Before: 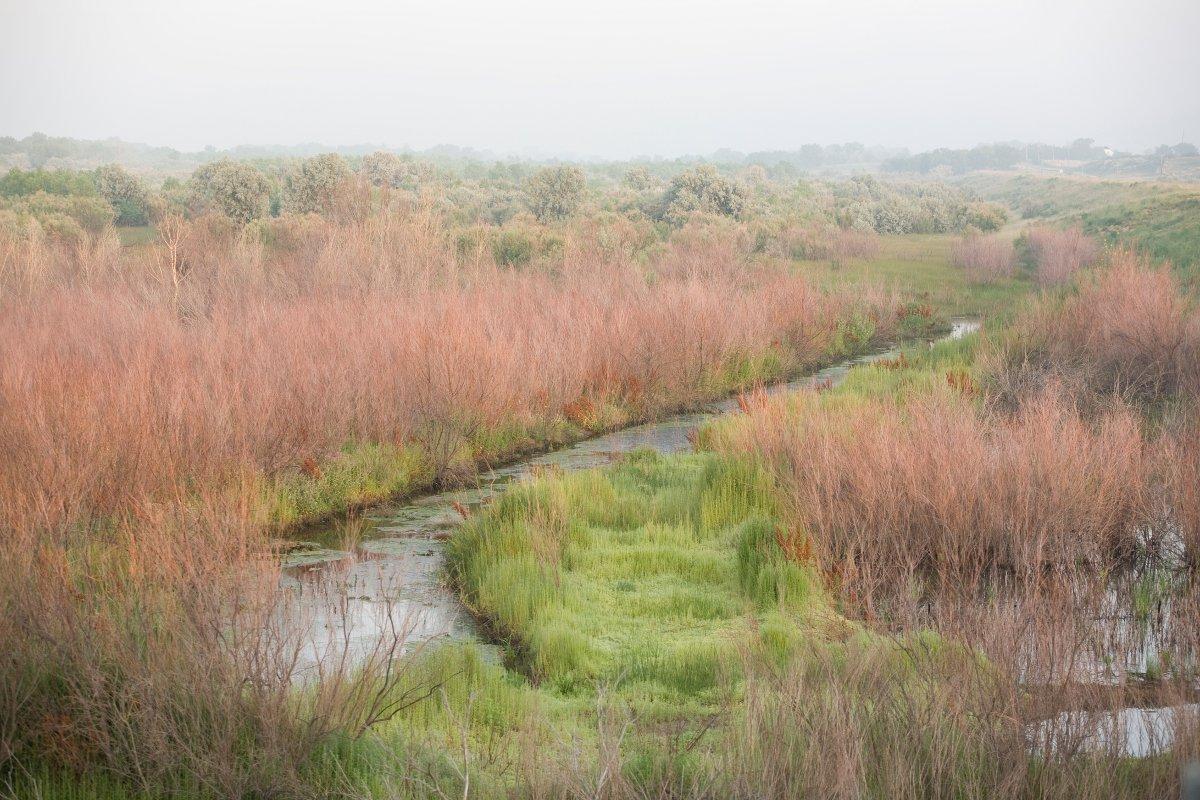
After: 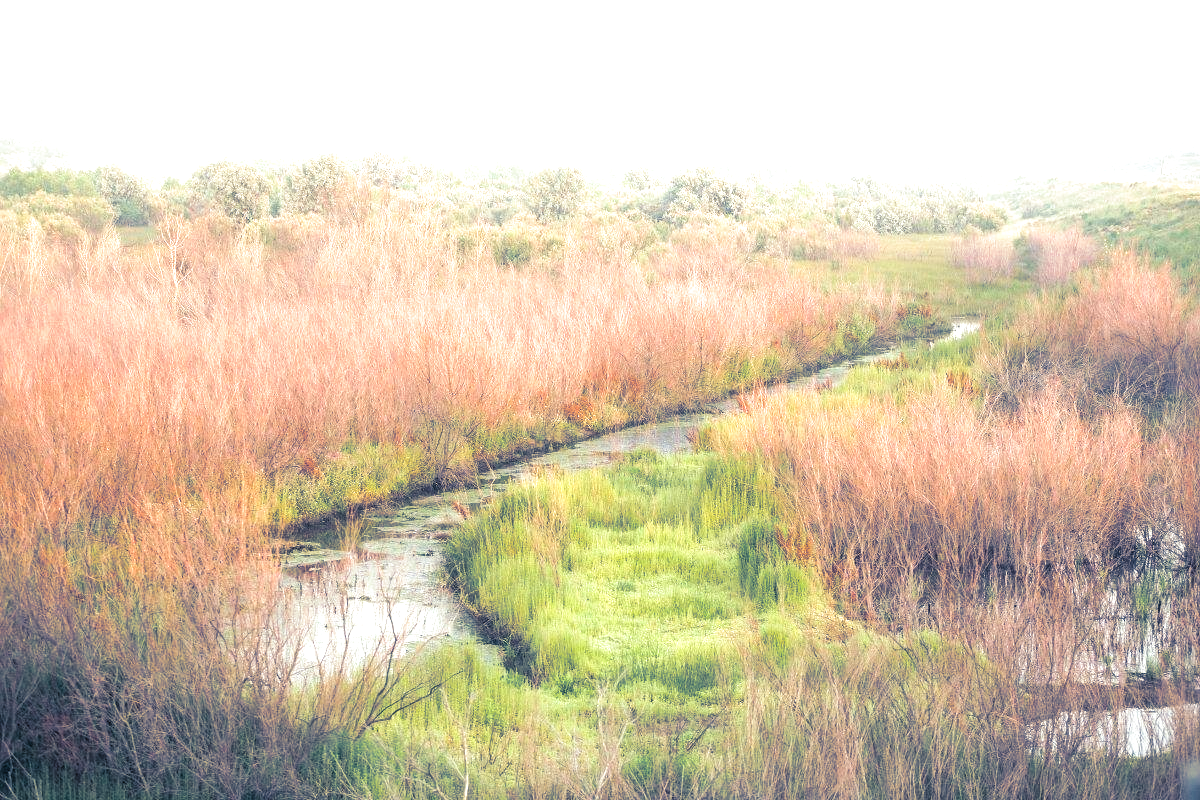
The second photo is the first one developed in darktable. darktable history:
exposure: exposure 1 EV, compensate highlight preservation false
color zones: curves: ch1 [(0, 0.513) (0.143, 0.524) (0.286, 0.511) (0.429, 0.506) (0.571, 0.503) (0.714, 0.503) (0.857, 0.508) (1, 0.513)]
split-toning: shadows › hue 226.8°, shadows › saturation 0.84
